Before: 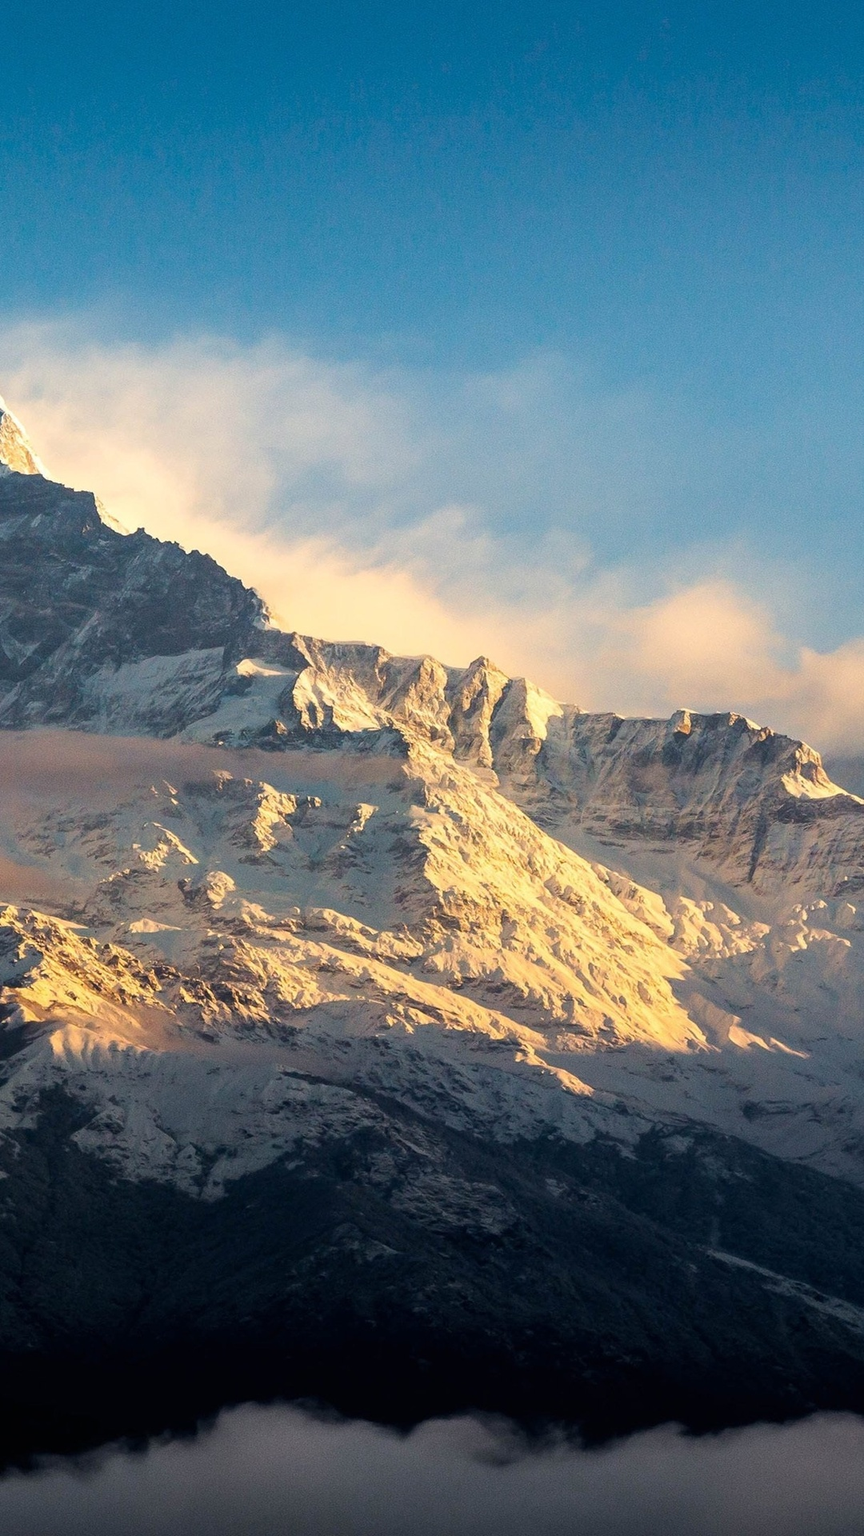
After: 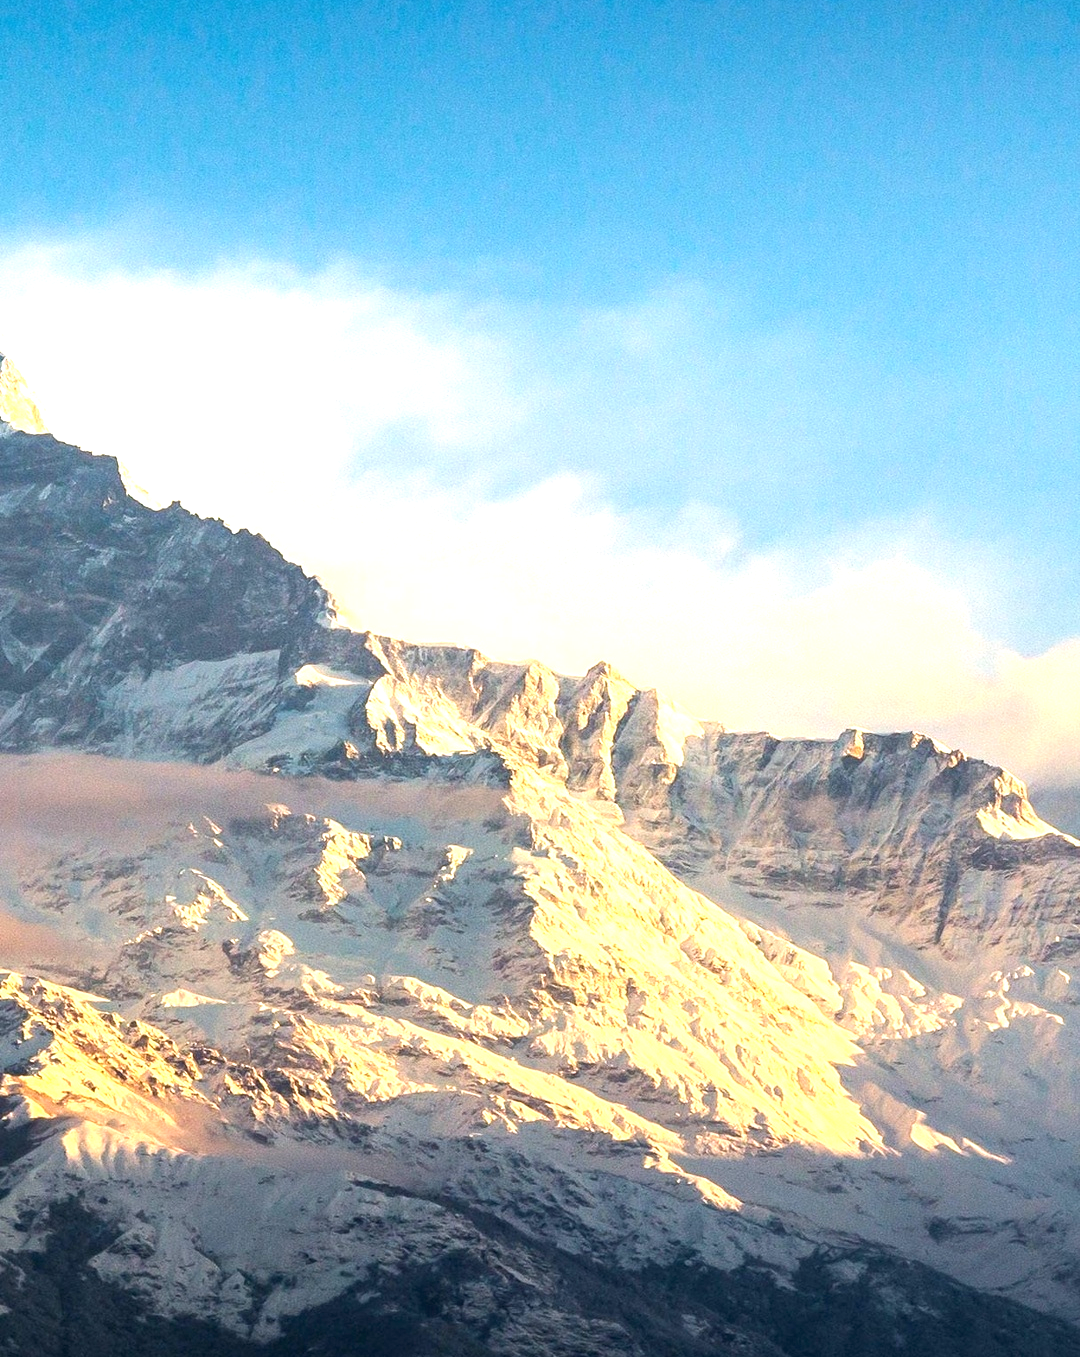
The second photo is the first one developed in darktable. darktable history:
exposure: black level correction 0, exposure 1.1 EV, compensate highlight preservation false
crop and rotate: top 8.293%, bottom 20.996%
